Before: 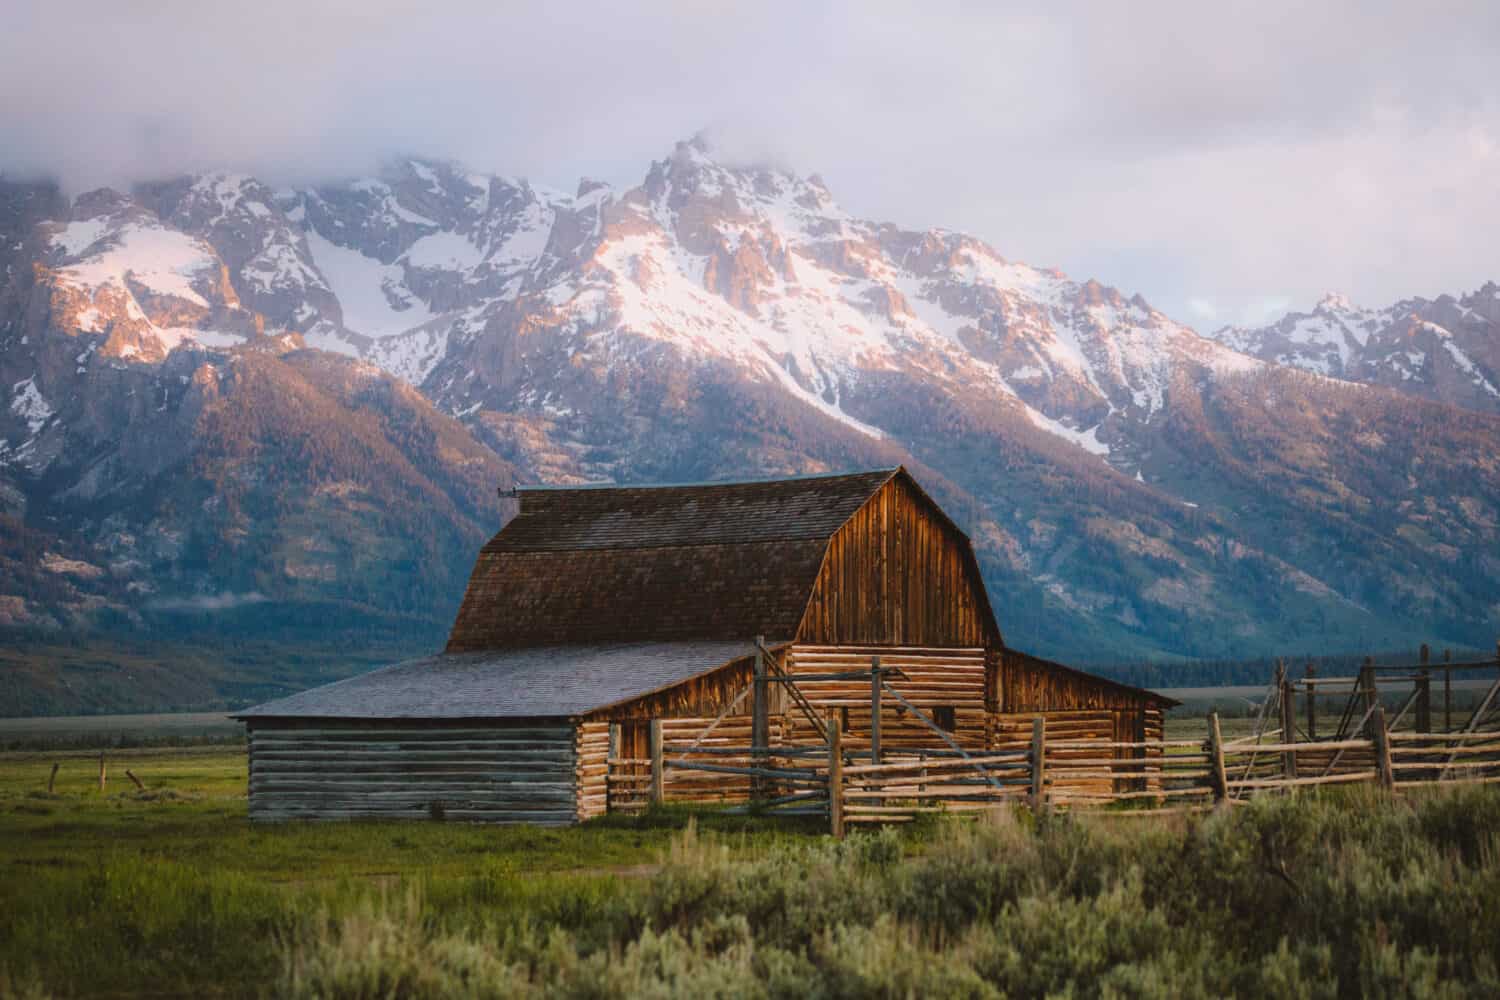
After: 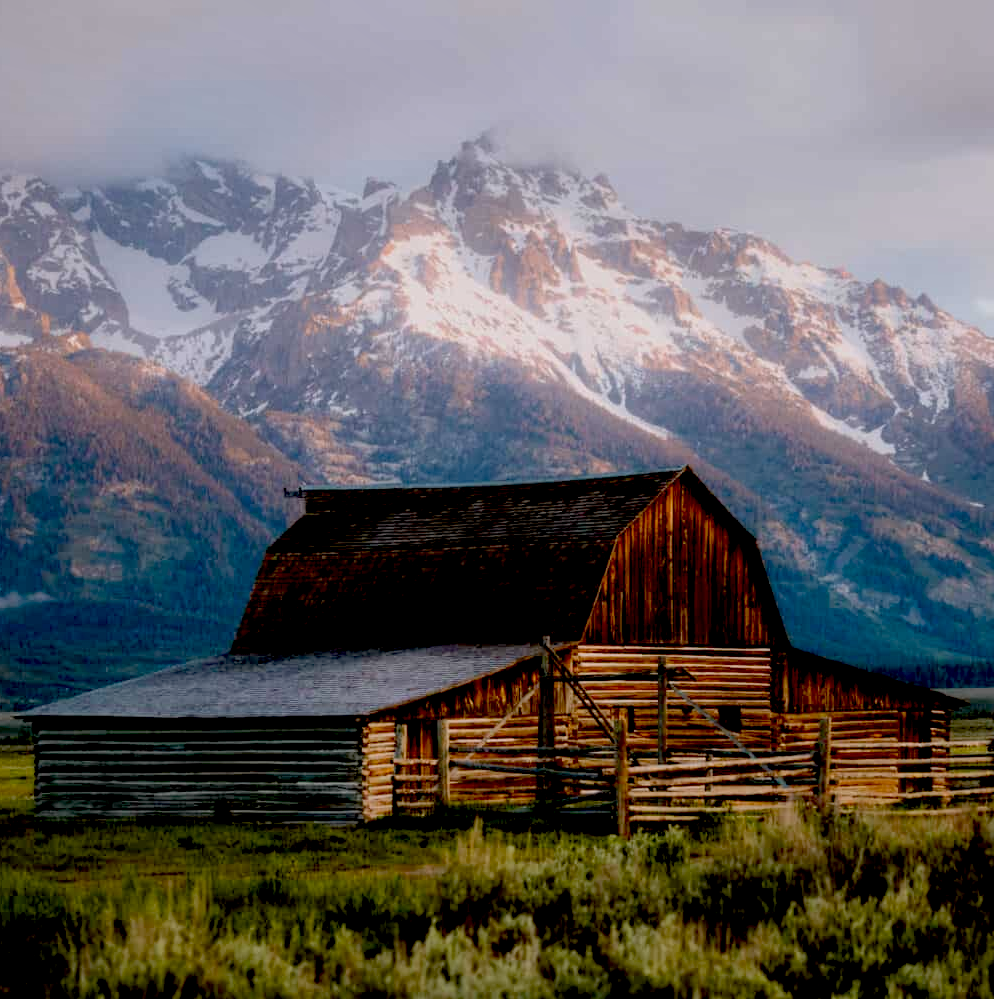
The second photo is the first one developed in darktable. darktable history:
exposure: black level correction 0.044, exposure -0.228 EV, compensate highlight preservation false
crop and rotate: left 14.316%, right 19.394%
shadows and highlights: shadows 25.01, highlights -48.29, soften with gaussian
